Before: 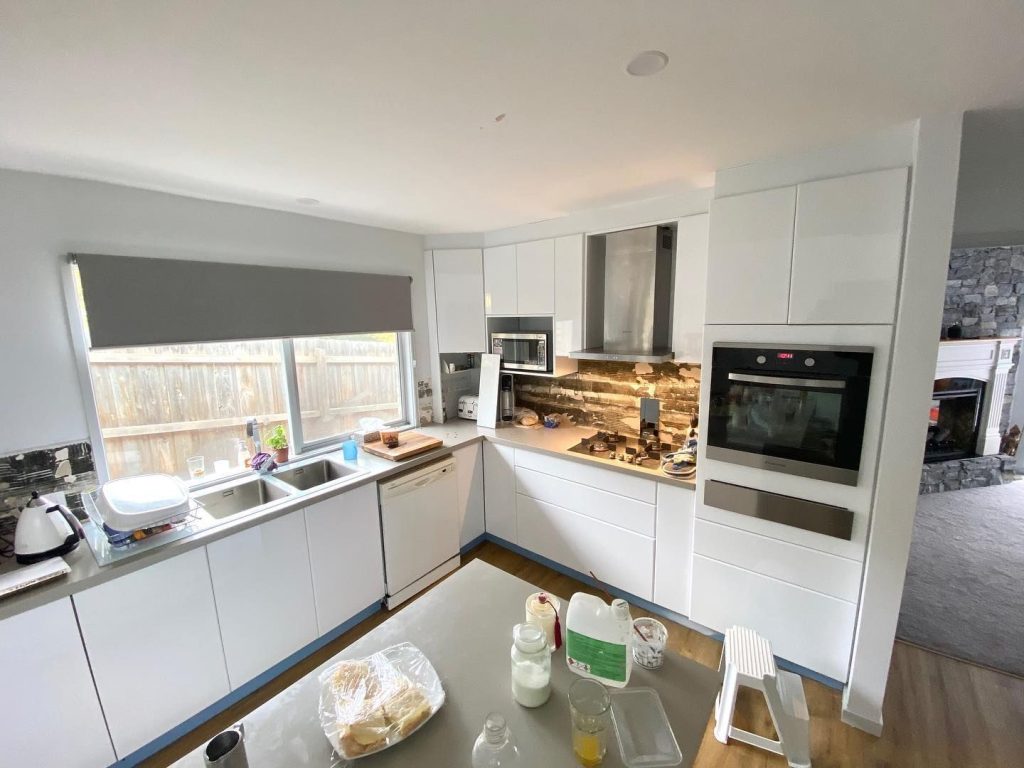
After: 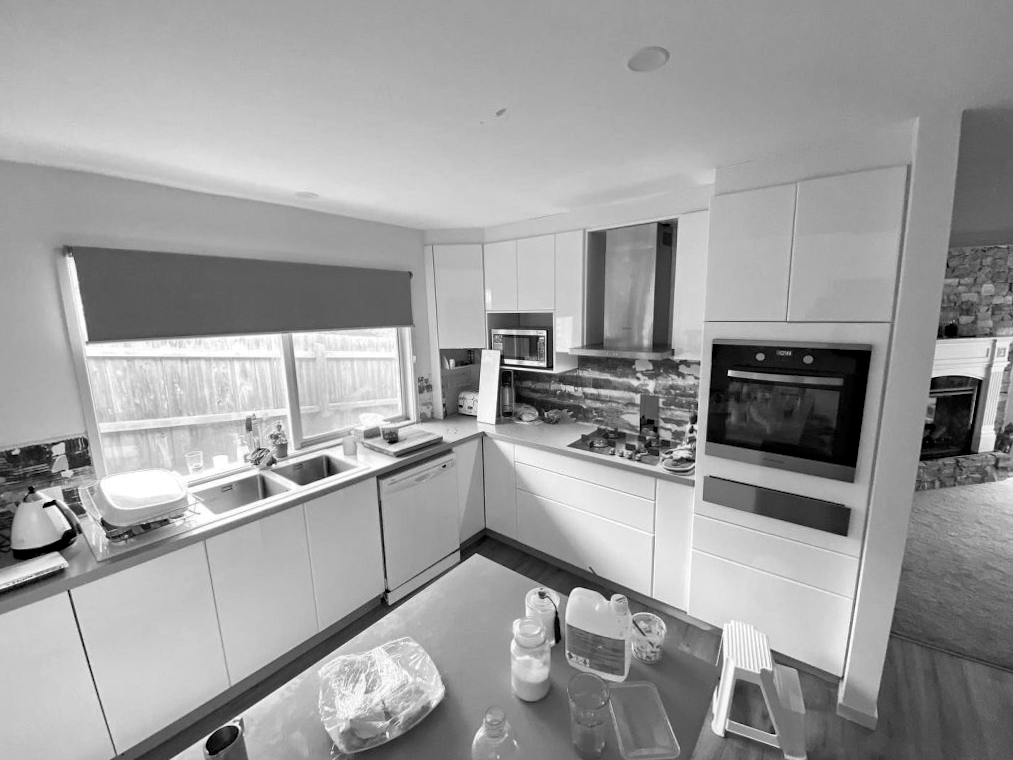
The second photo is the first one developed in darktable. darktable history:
haze removal: compatibility mode true, adaptive false
color balance rgb: perceptual saturation grading › global saturation 35%, perceptual saturation grading › highlights -25%, perceptual saturation grading › shadows 50%
rotate and perspective: rotation 0.174°, lens shift (vertical) 0.013, lens shift (horizontal) 0.019, shear 0.001, automatic cropping original format, crop left 0.007, crop right 0.991, crop top 0.016, crop bottom 0.997
monochrome: a 0, b 0, size 0.5, highlights 0.57
